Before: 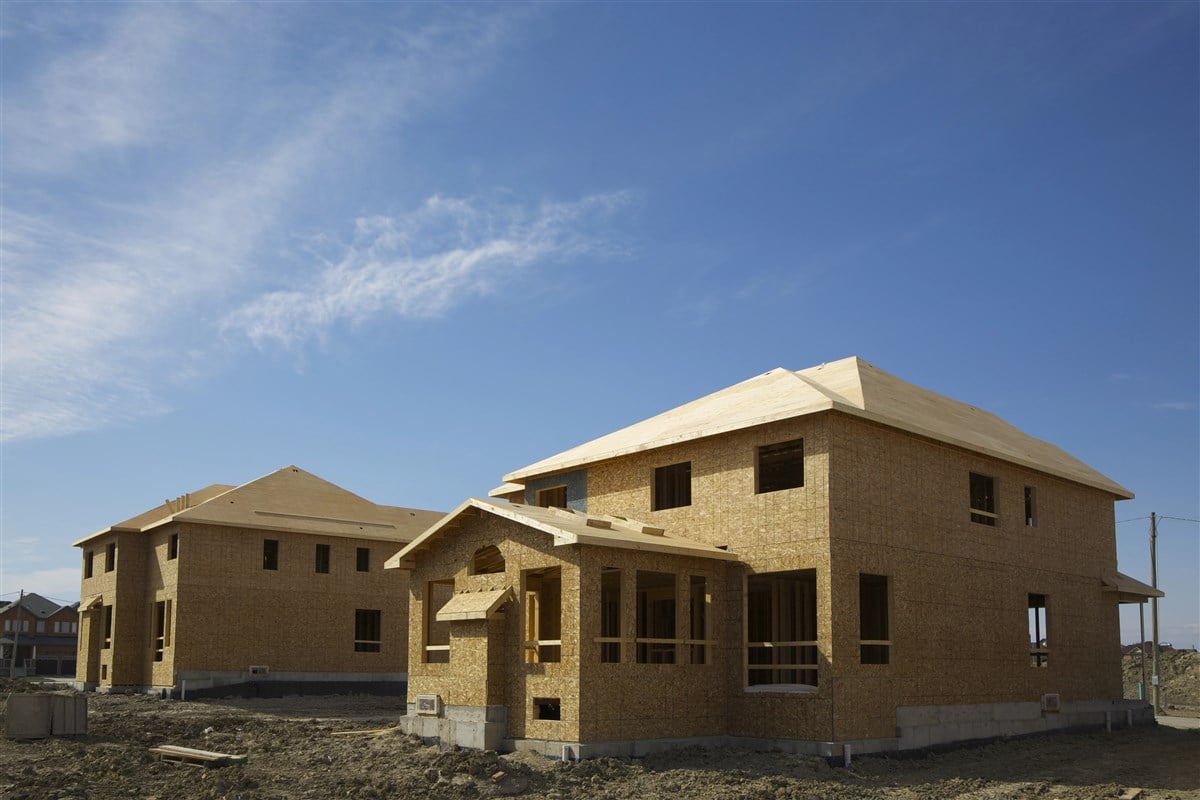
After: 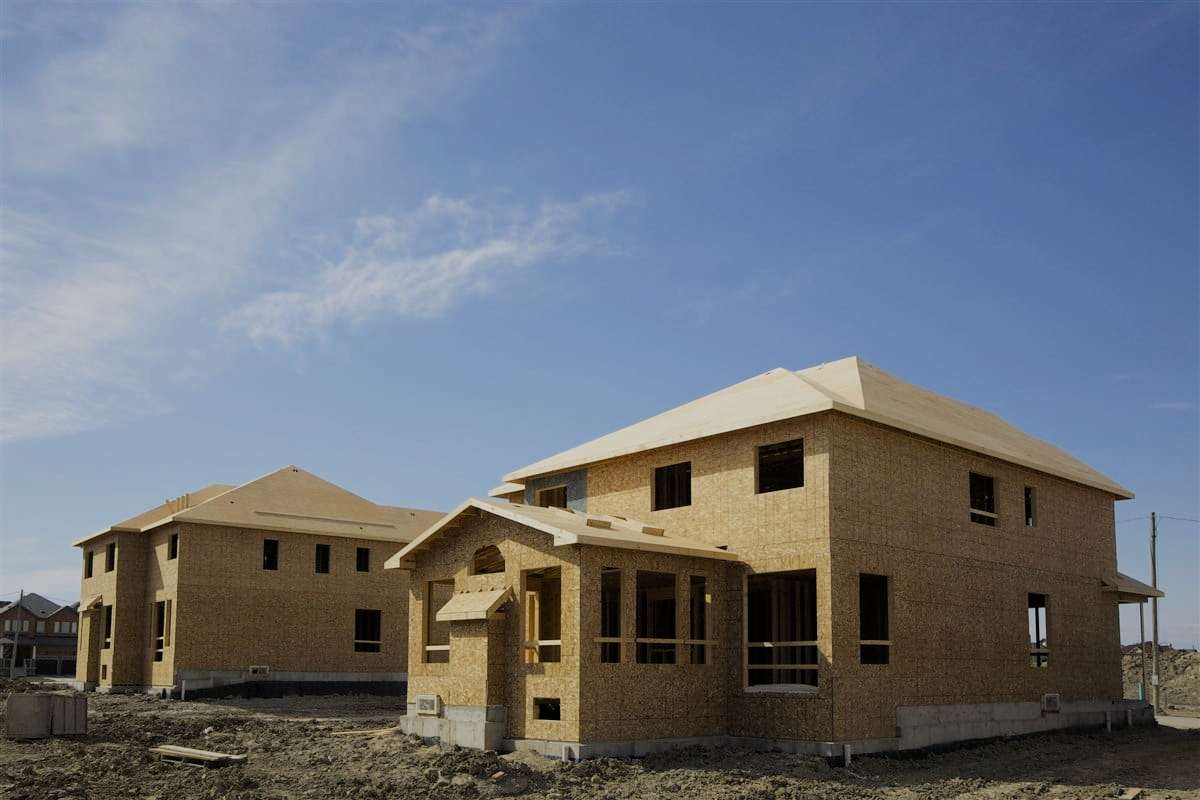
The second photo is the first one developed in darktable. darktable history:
filmic rgb: middle gray luminance 29.85%, black relative exposure -8.93 EV, white relative exposure 6.98 EV, threshold 2.97 EV, target black luminance 0%, hardness 2.94, latitude 2.87%, contrast 0.961, highlights saturation mix 5.46%, shadows ↔ highlights balance 12.27%, enable highlight reconstruction true
exposure: exposure 0.3 EV, compensate highlight preservation false
